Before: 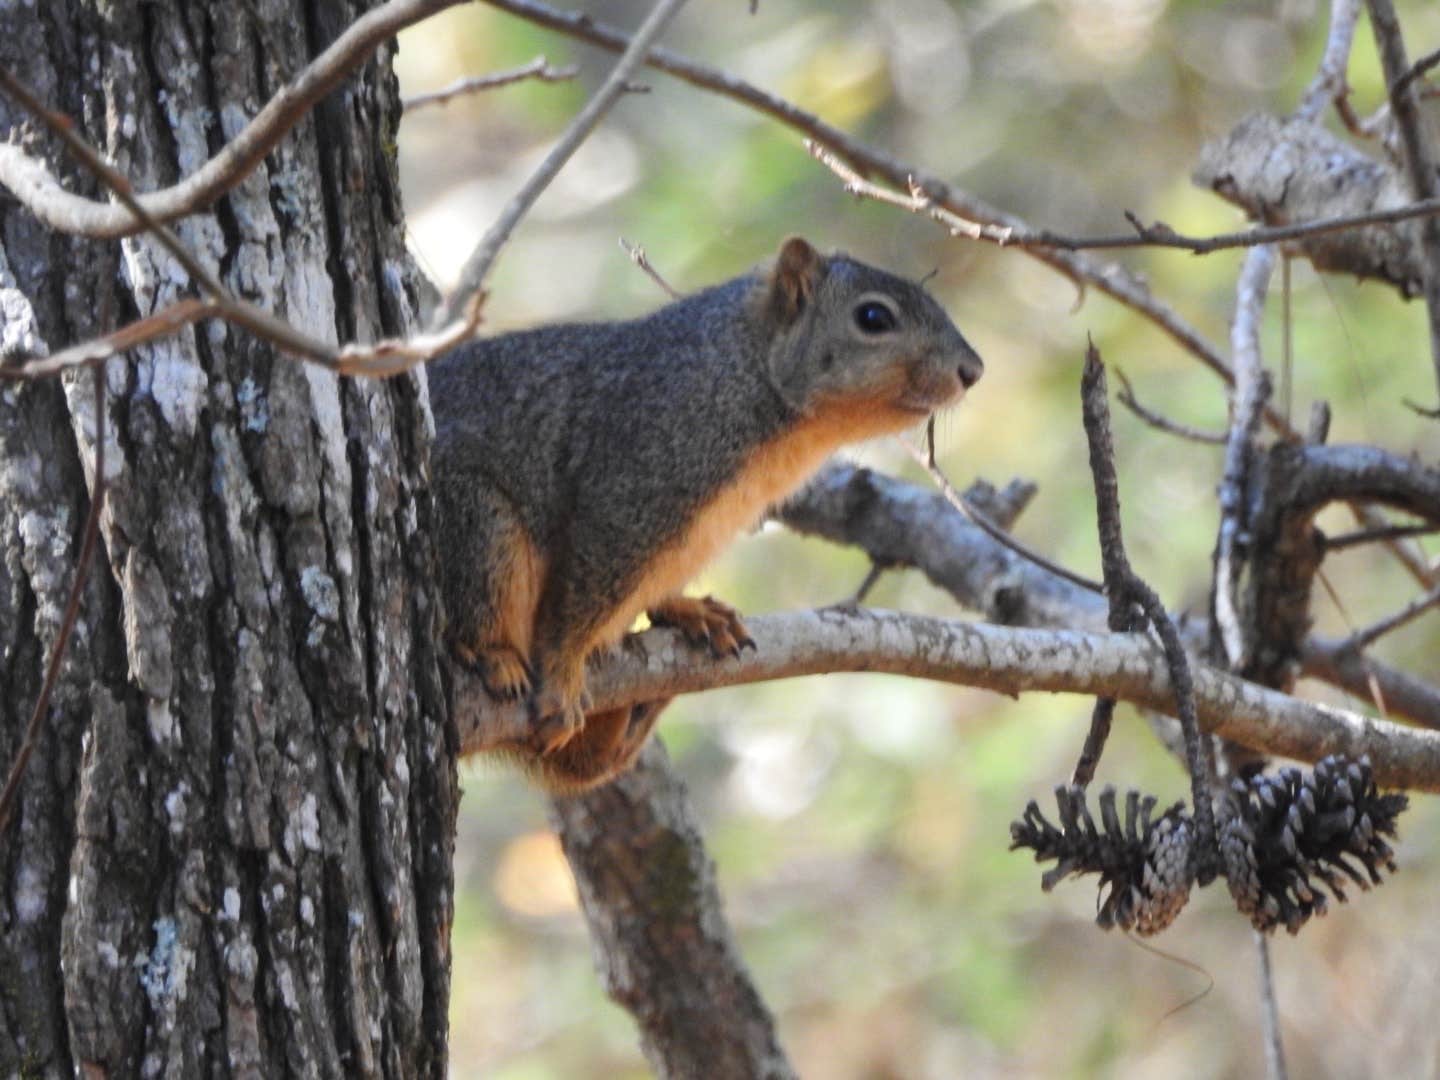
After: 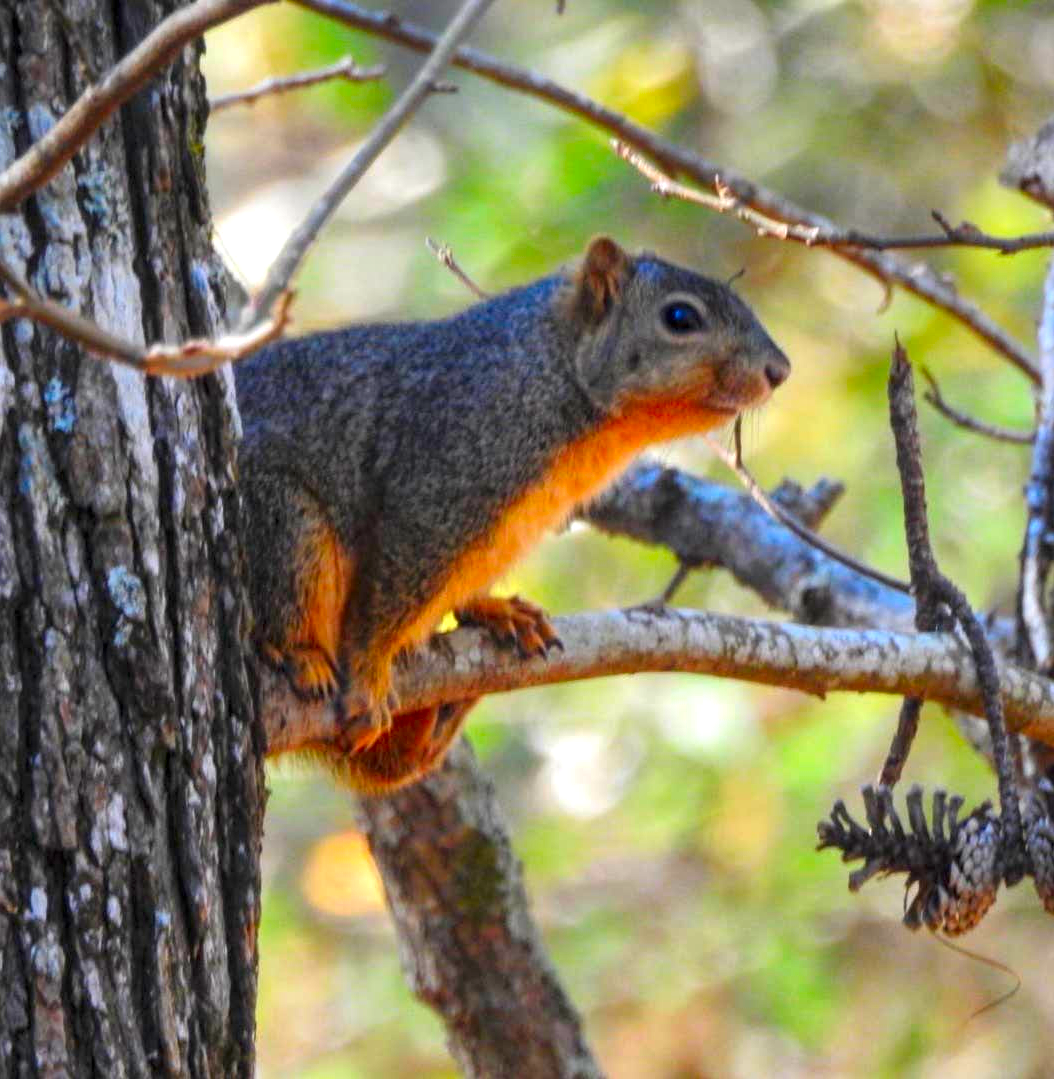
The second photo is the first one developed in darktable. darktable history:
local contrast: highlights 99%, shadows 86%, detail 160%, midtone range 0.2
color correction: saturation 2.15
crop: left 13.443%, right 13.31%
